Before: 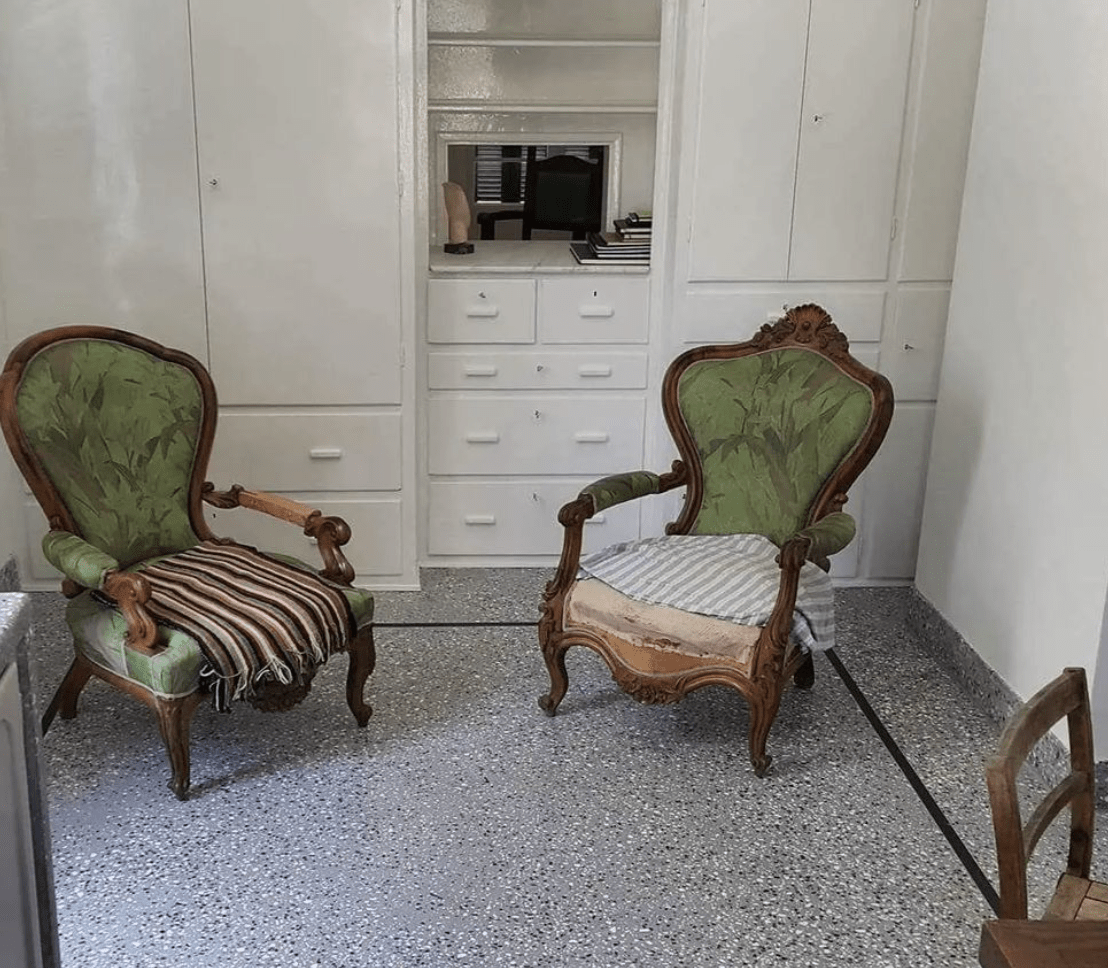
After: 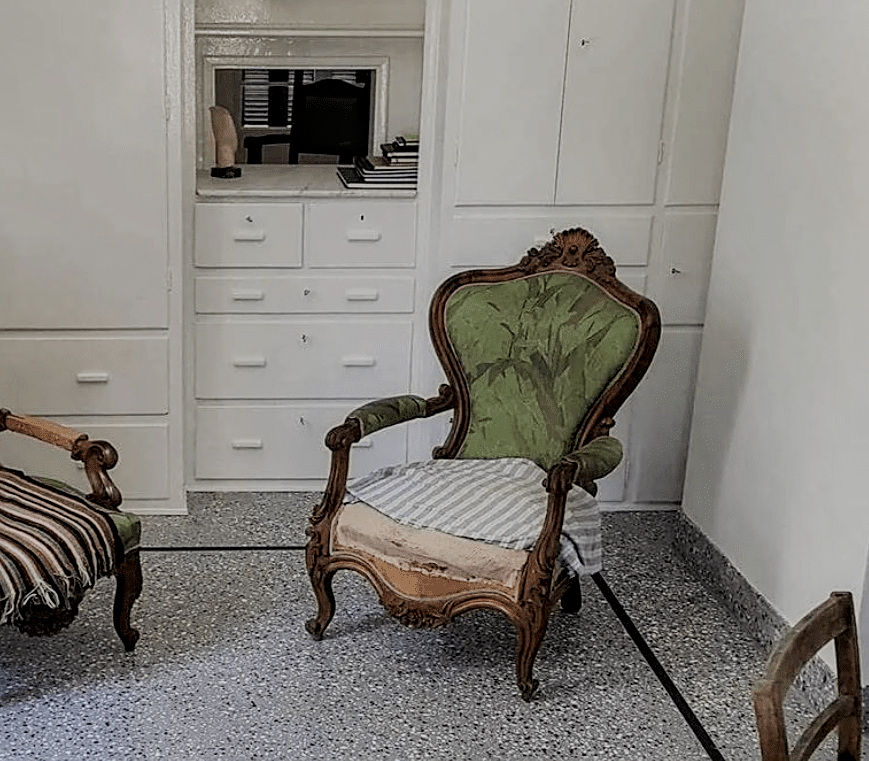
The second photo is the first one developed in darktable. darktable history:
sharpen: on, module defaults
filmic rgb: black relative exposure -7.65 EV, white relative exposure 4.56 EV, threshold 2.98 EV, hardness 3.61, enable highlight reconstruction true
local contrast: on, module defaults
tone equalizer: edges refinement/feathering 500, mask exposure compensation -1.57 EV, preserve details no
crop and rotate: left 21.037%, top 7.878%, right 0.469%, bottom 13.408%
exposure: compensate highlight preservation false
